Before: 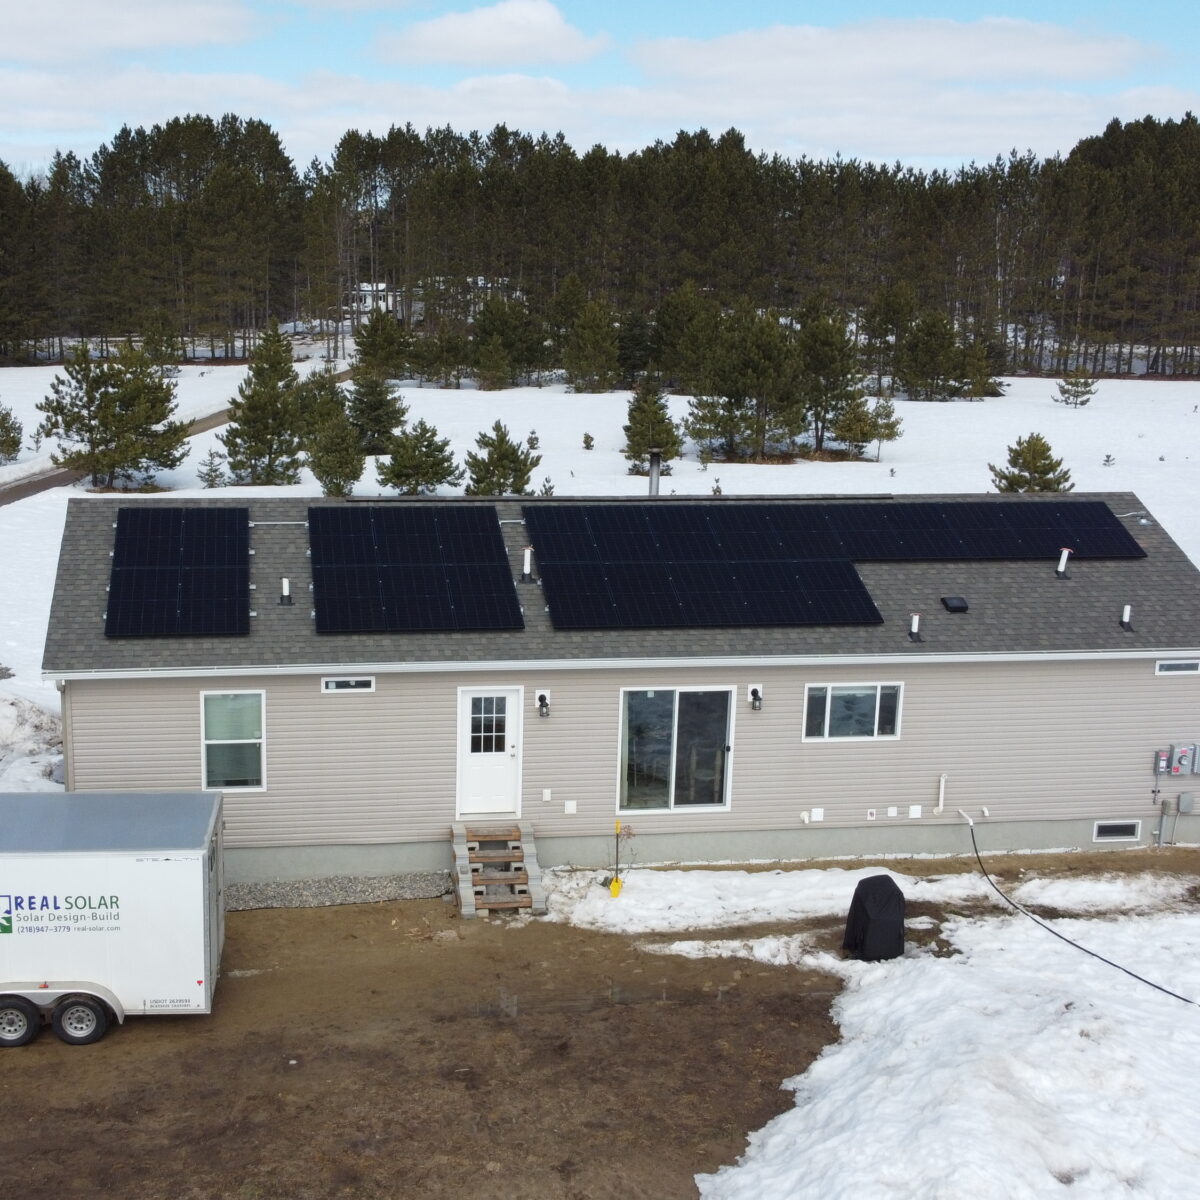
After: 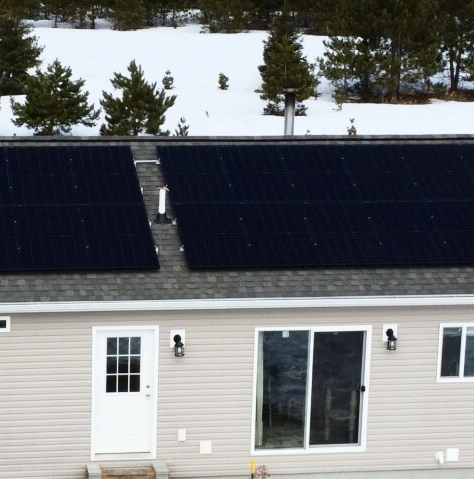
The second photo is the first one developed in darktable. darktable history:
contrast brightness saturation: contrast 0.277
crop: left 30.475%, top 30.012%, right 29.997%, bottom 30.039%
tone equalizer: on, module defaults
